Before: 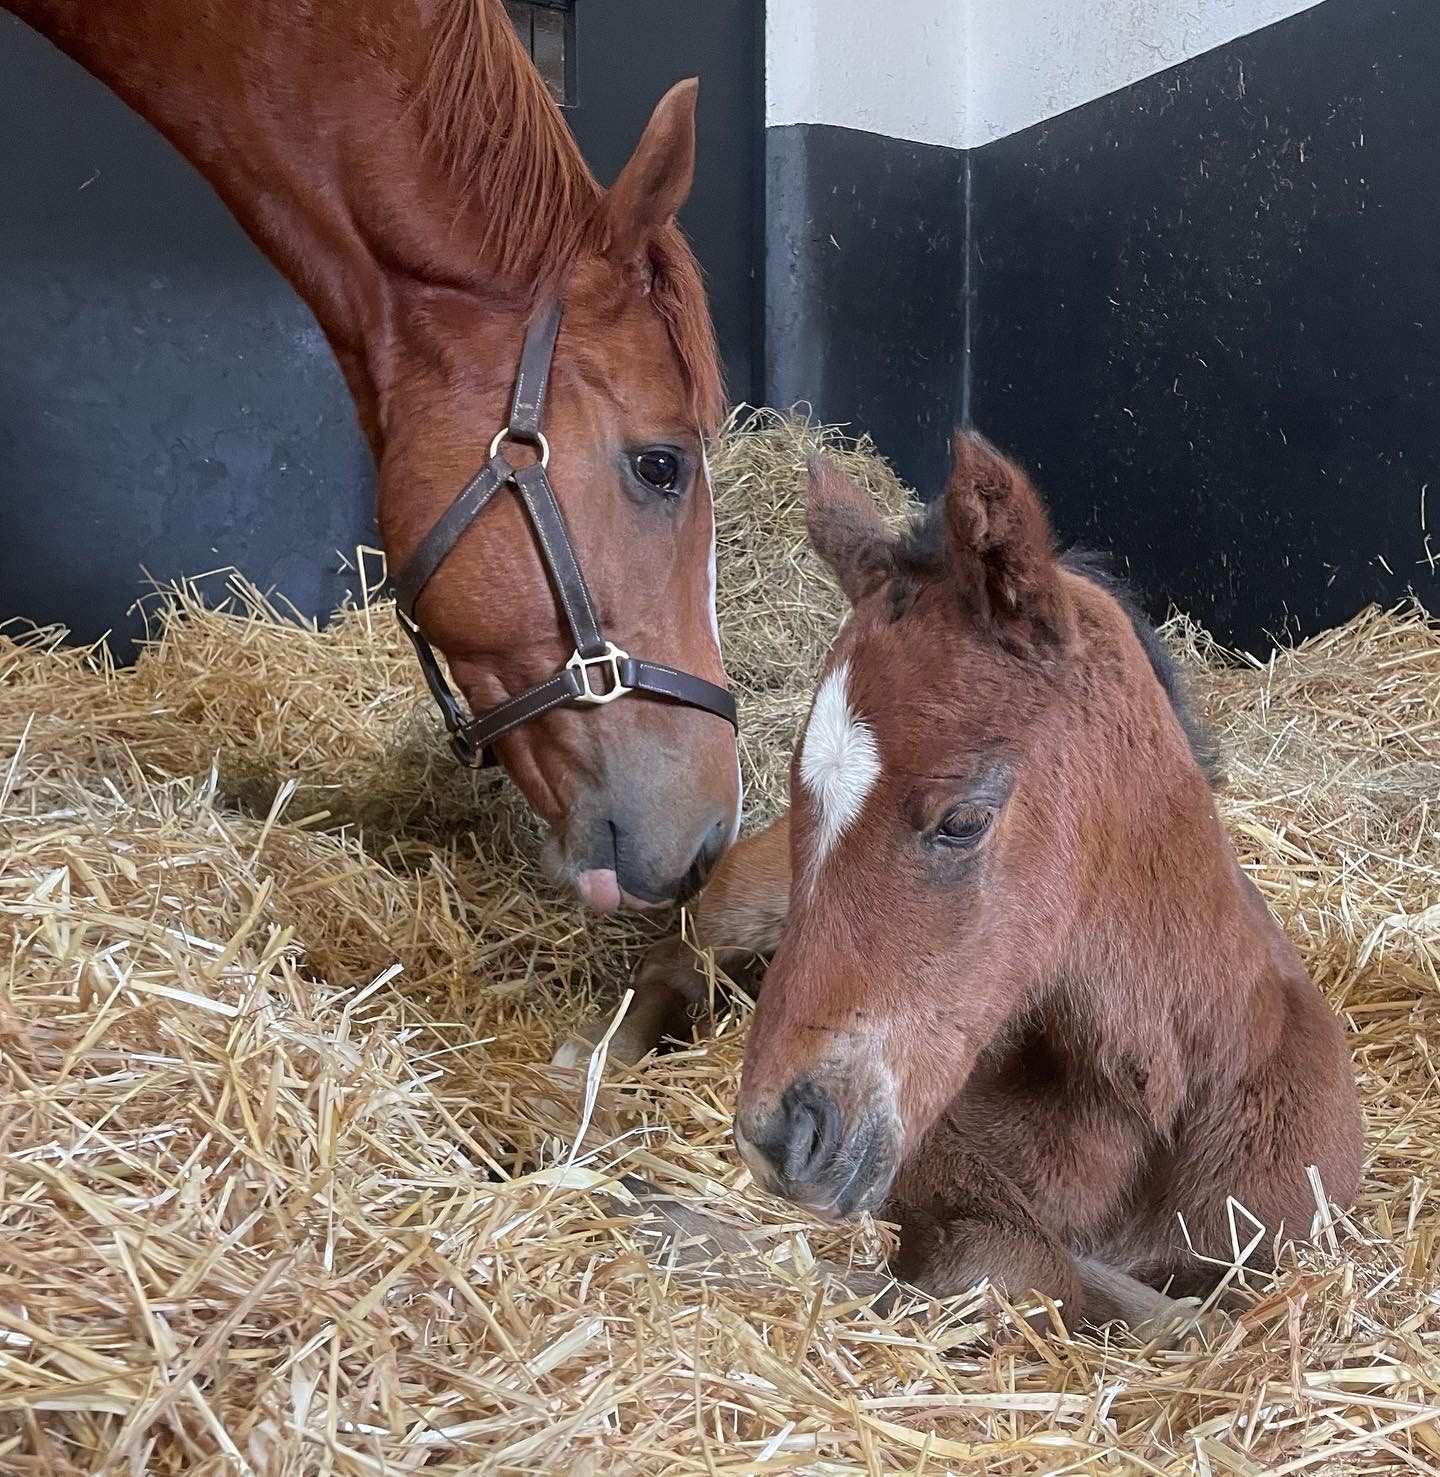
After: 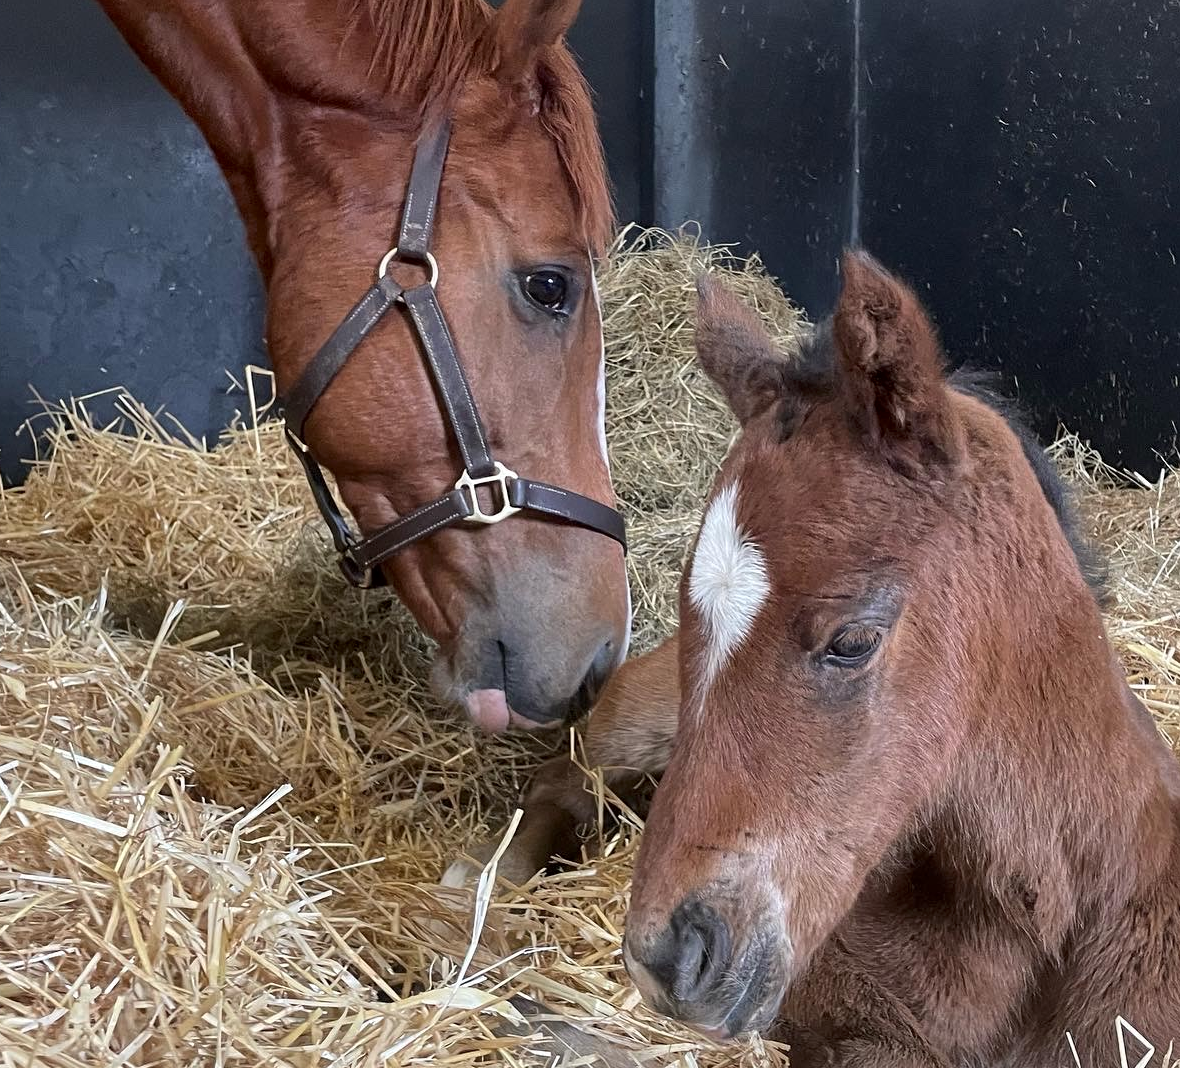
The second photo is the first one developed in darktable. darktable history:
local contrast: mode bilateral grid, contrast 21, coarseness 51, detail 120%, midtone range 0.2
crop: left 7.768%, top 12.22%, right 10.264%, bottom 15.421%
